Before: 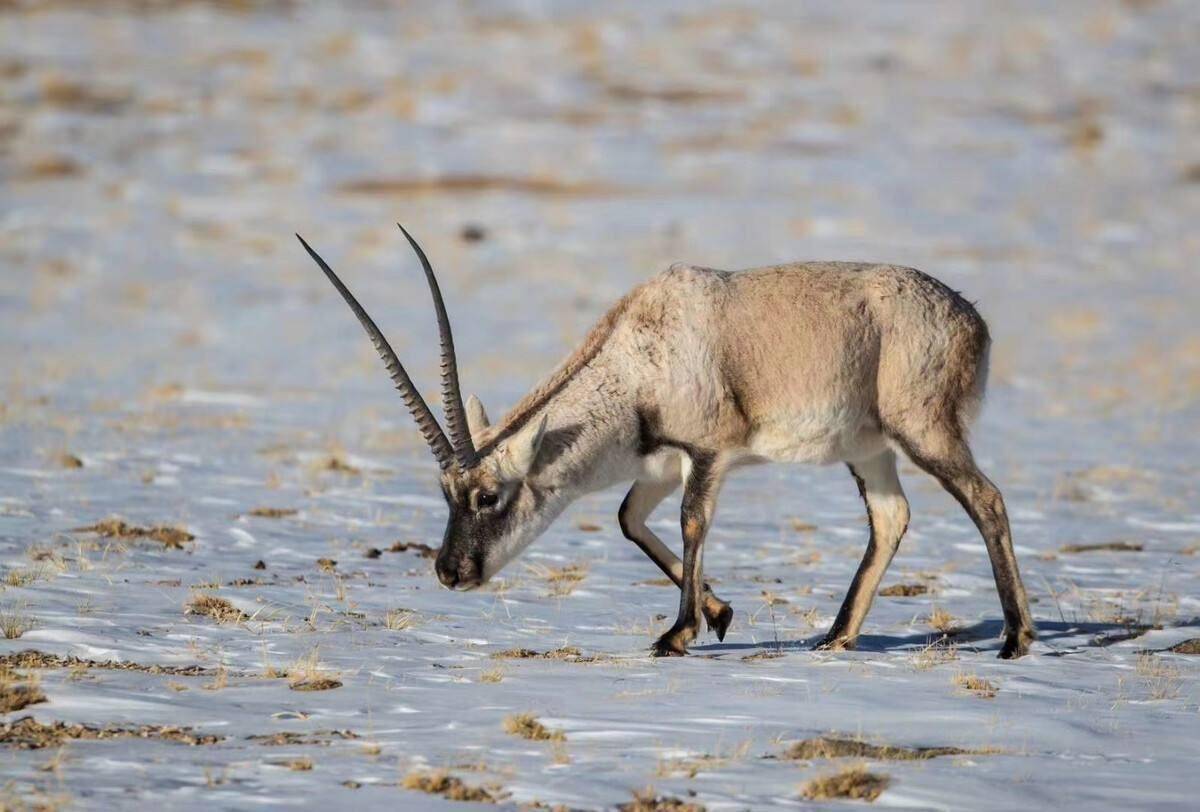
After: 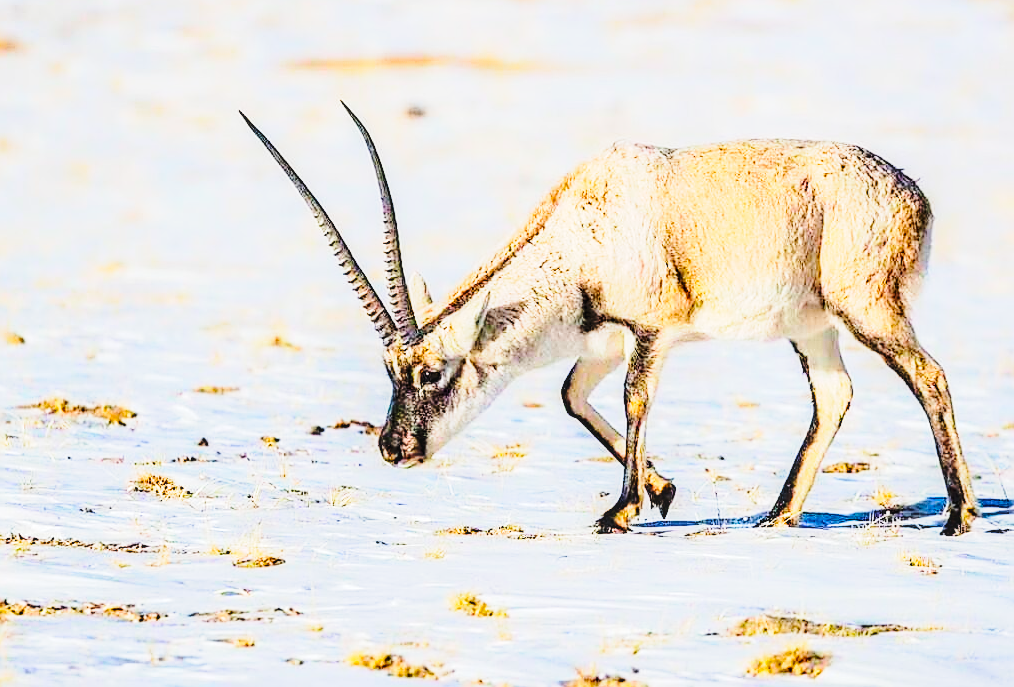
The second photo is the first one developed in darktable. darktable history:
crop and rotate: left 4.758%, top 15.36%, right 10.69%
sharpen: radius 1.642, amount 1.282
local contrast: on, module defaults
base curve: curves: ch0 [(0, 0) (0.028, 0.03) (0.121, 0.232) (0.46, 0.748) (0.859, 0.968) (1, 1)], preserve colors none
color balance rgb: power › hue 325.79°, linear chroma grading › global chroma 14.546%, perceptual saturation grading › global saturation 30.49%
exposure: black level correction 0, exposure 0.89 EV, compensate exposure bias true, compensate highlight preservation false
tone curve: curves: ch0 [(0, 0) (0.11, 0.081) (0.256, 0.259) (0.398, 0.475) (0.498, 0.611) (0.65, 0.757) (0.835, 0.883) (1, 0.961)]; ch1 [(0, 0) (0.346, 0.307) (0.408, 0.369) (0.453, 0.457) (0.482, 0.479) (0.502, 0.498) (0.521, 0.51) (0.553, 0.554) (0.618, 0.65) (0.693, 0.727) (1, 1)]; ch2 [(0, 0) (0.366, 0.337) (0.434, 0.46) (0.485, 0.494) (0.5, 0.494) (0.511, 0.508) (0.537, 0.55) (0.579, 0.599) (0.621, 0.693) (1, 1)], color space Lab, linked channels, preserve colors none
